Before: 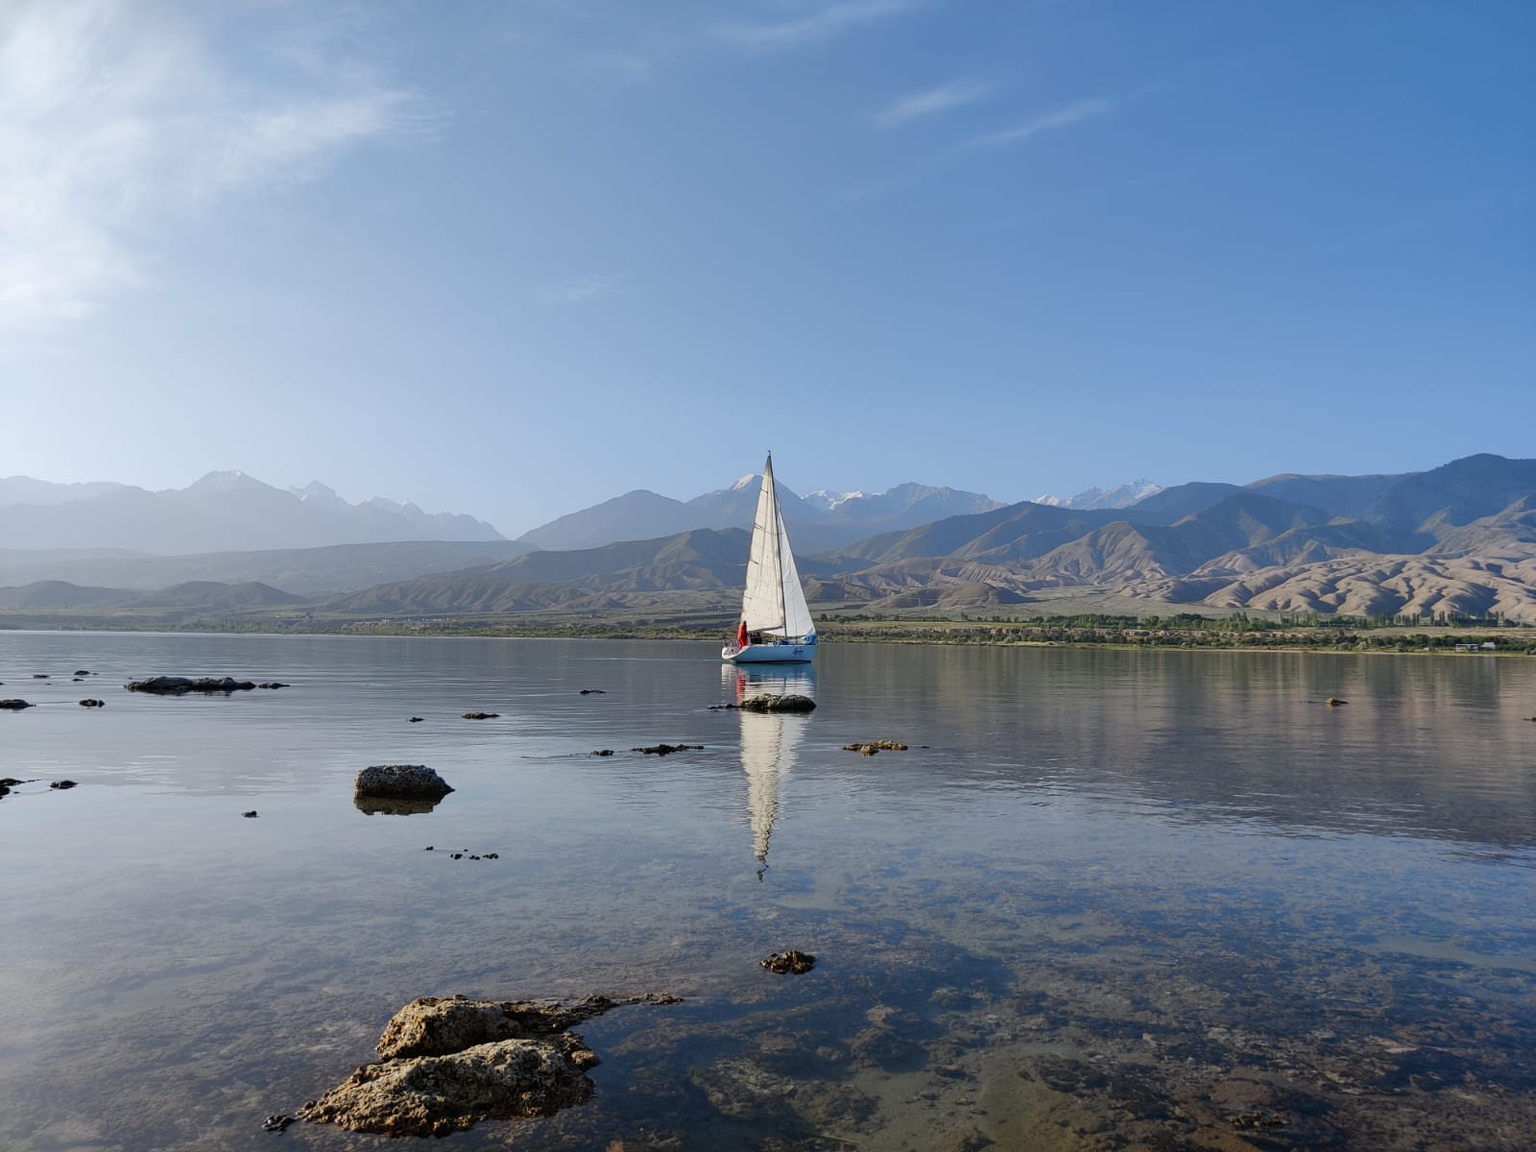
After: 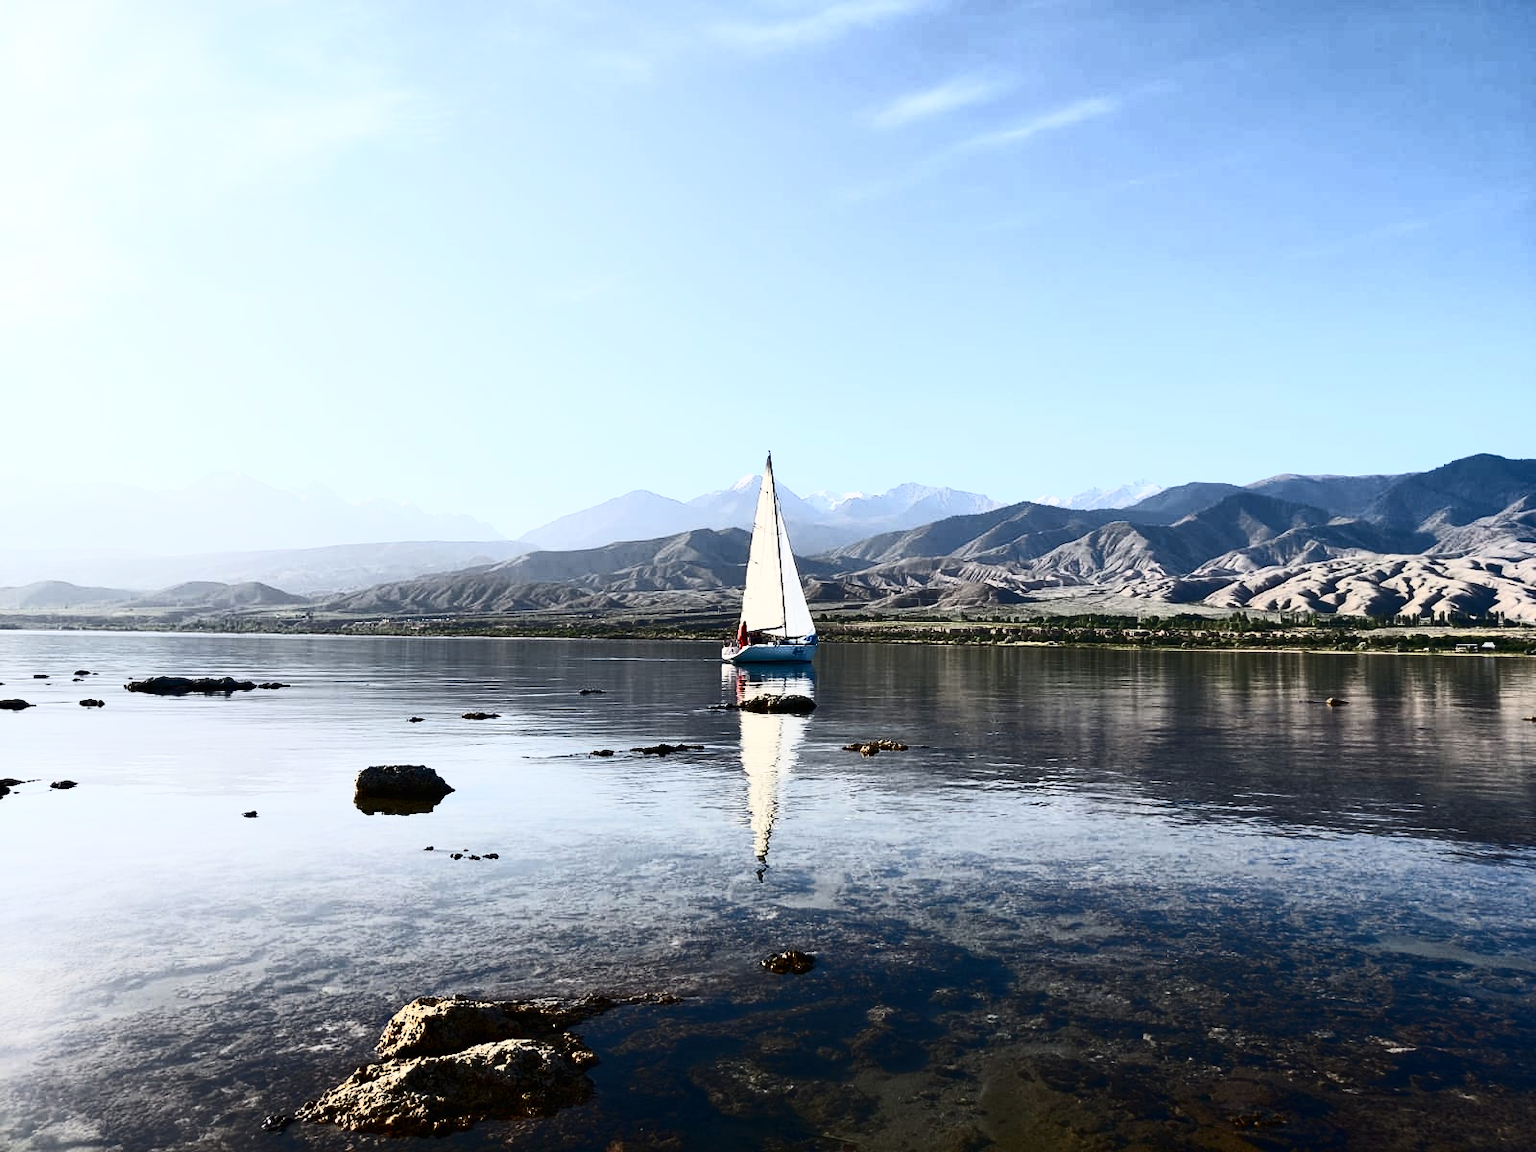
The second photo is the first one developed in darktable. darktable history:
contrast brightness saturation: contrast 0.911, brightness 0.204
